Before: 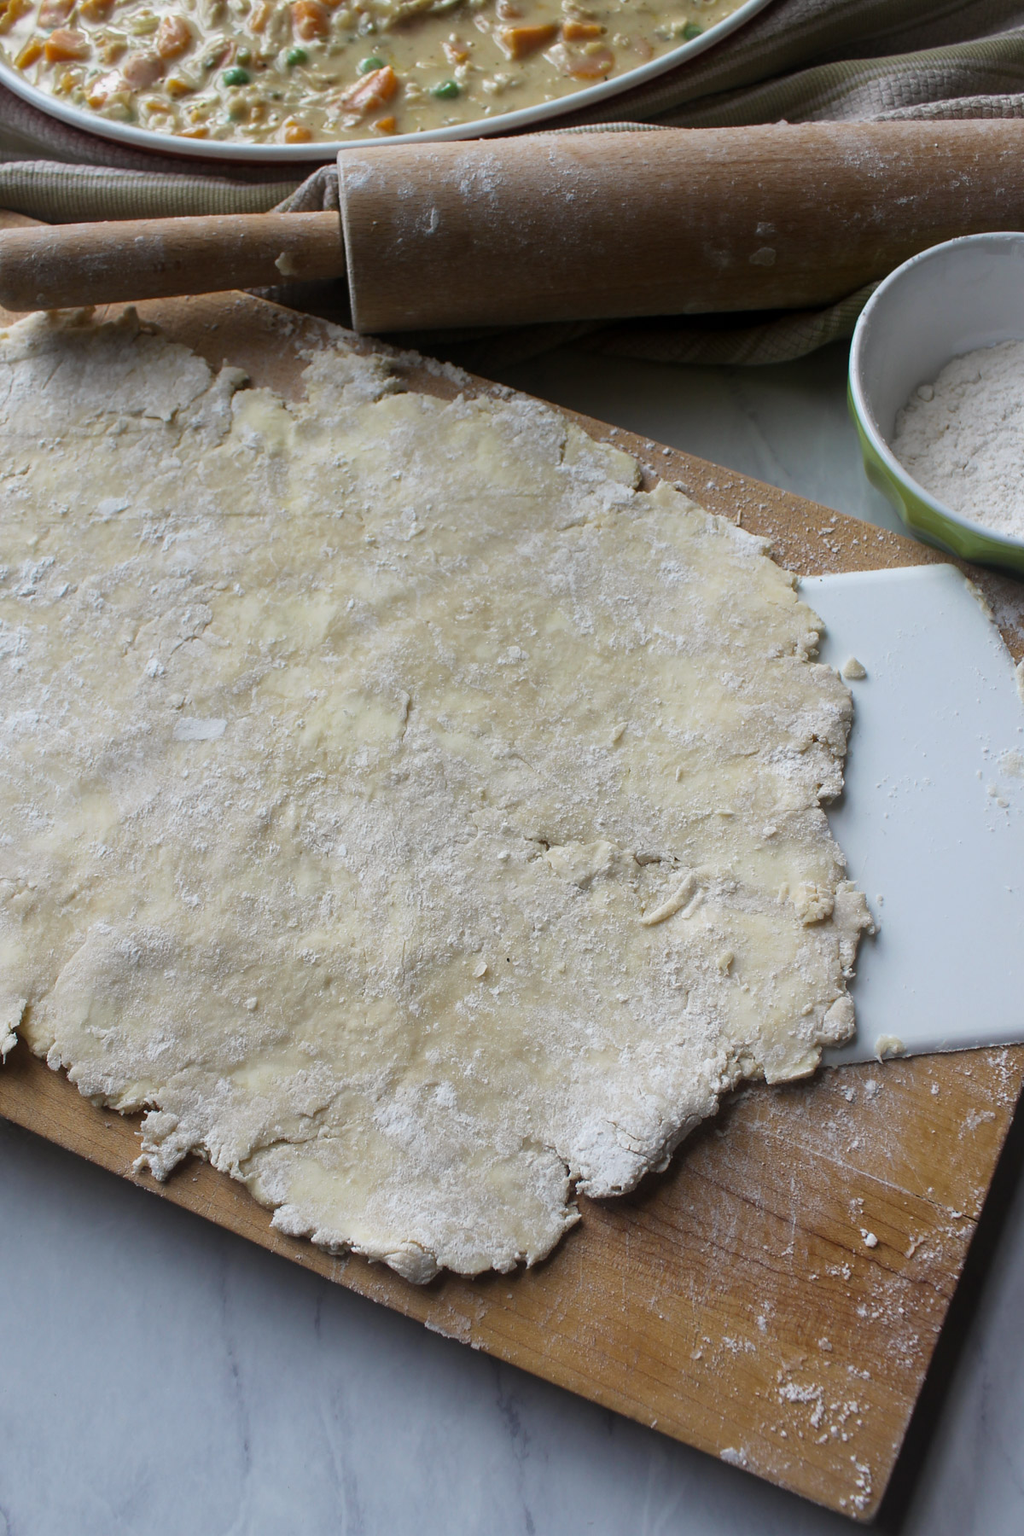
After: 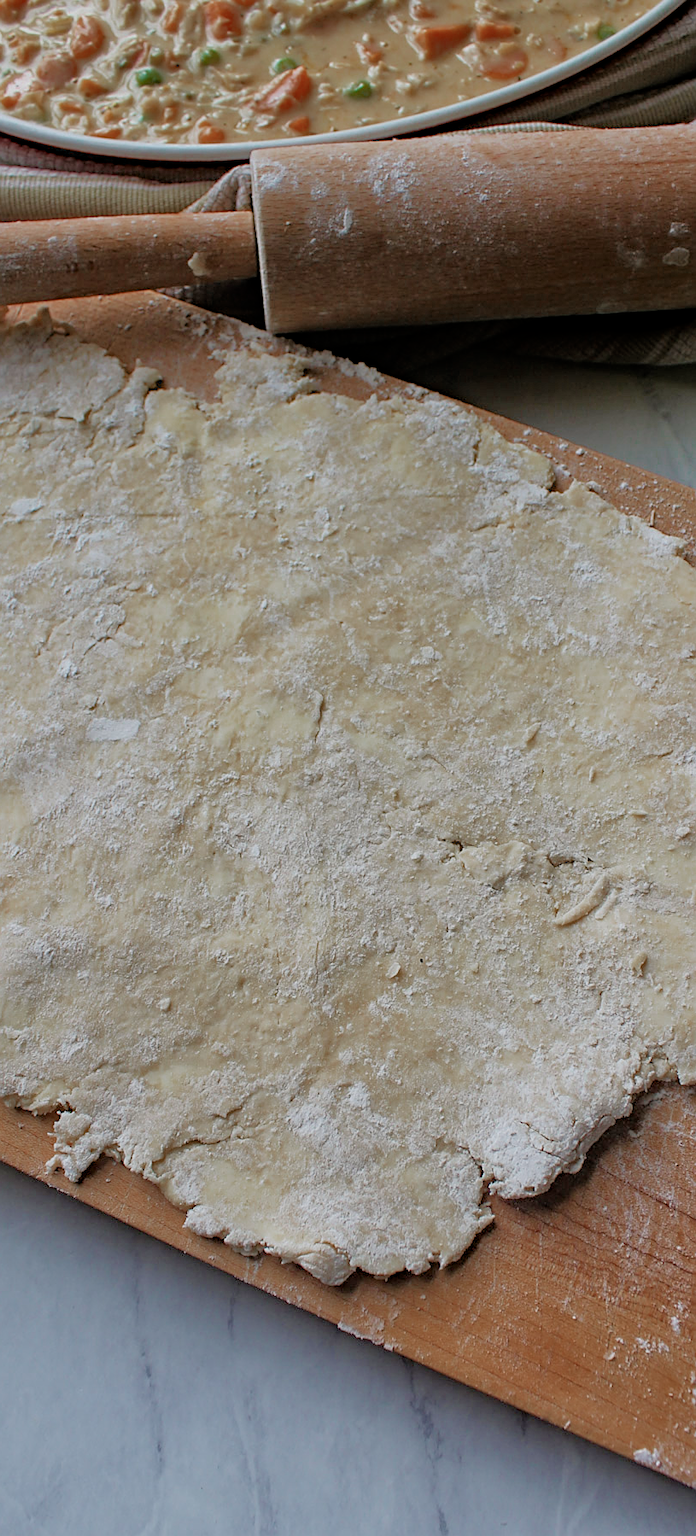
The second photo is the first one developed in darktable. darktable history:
contrast brightness saturation: saturation -0.155
sharpen: on, module defaults
tone equalizer: -7 EV 0.154 EV, -6 EV 0.605 EV, -5 EV 1.11 EV, -4 EV 1.32 EV, -3 EV 1.18 EV, -2 EV 0.6 EV, -1 EV 0.159 EV
velvia: on, module defaults
haze removal: strength 0.297, distance 0.252, compatibility mode true, adaptive false
color zones: curves: ch0 [(0, 0.299) (0.25, 0.383) (0.456, 0.352) (0.736, 0.571)]; ch1 [(0, 0.63) (0.151, 0.568) (0.254, 0.416) (0.47, 0.558) (0.732, 0.37) (0.909, 0.492)]; ch2 [(0.004, 0.604) (0.158, 0.443) (0.257, 0.403) (0.761, 0.468)]
crop and rotate: left 8.573%, right 23.365%
filmic rgb: middle gray luminance 18.42%, black relative exposure -10.51 EV, white relative exposure 3.4 EV, target black luminance 0%, hardness 6.02, latitude 98.79%, contrast 0.852, shadows ↔ highlights balance 0.617%, color science v6 (2022)
